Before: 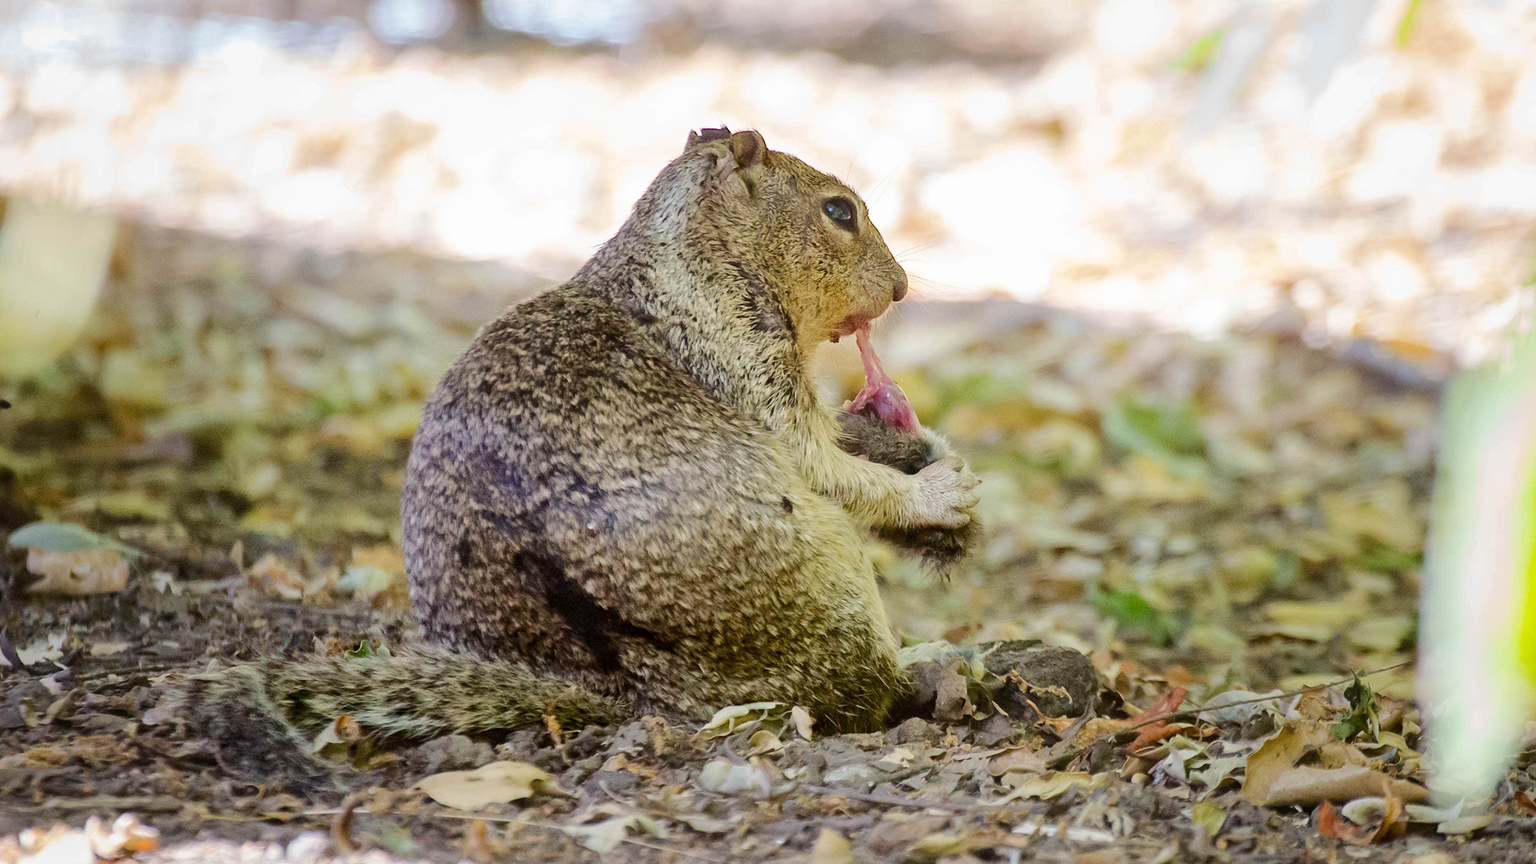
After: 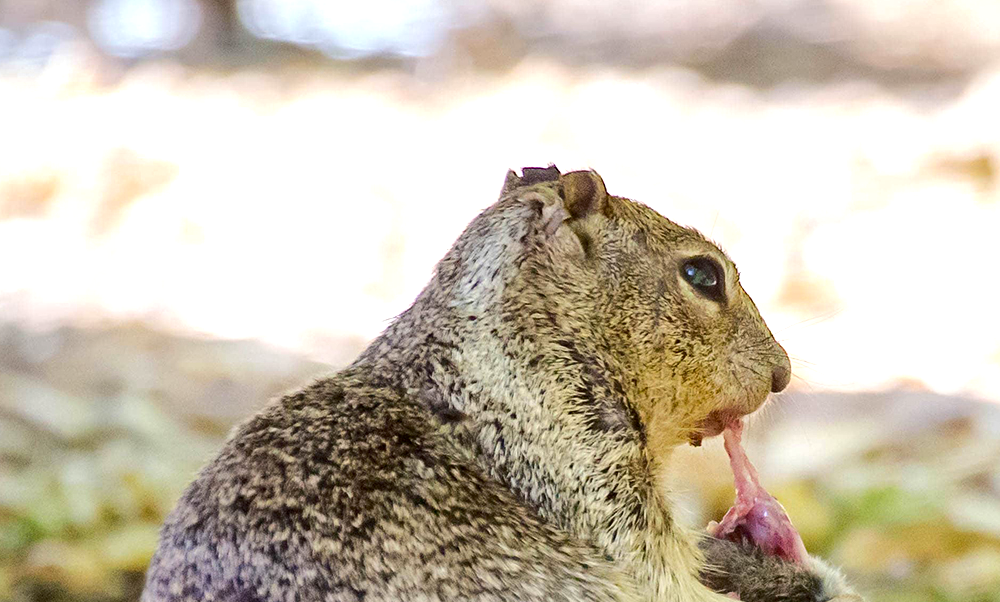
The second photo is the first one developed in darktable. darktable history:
crop: left 19.556%, right 30.401%, bottom 46.458%
exposure: black level correction 0.005, exposure 0.014 EV, compensate highlight preservation false
tone equalizer: -8 EV -0.417 EV, -7 EV -0.389 EV, -6 EV -0.333 EV, -5 EV -0.222 EV, -3 EV 0.222 EV, -2 EV 0.333 EV, -1 EV 0.389 EV, +0 EV 0.417 EV, edges refinement/feathering 500, mask exposure compensation -1.57 EV, preserve details no
